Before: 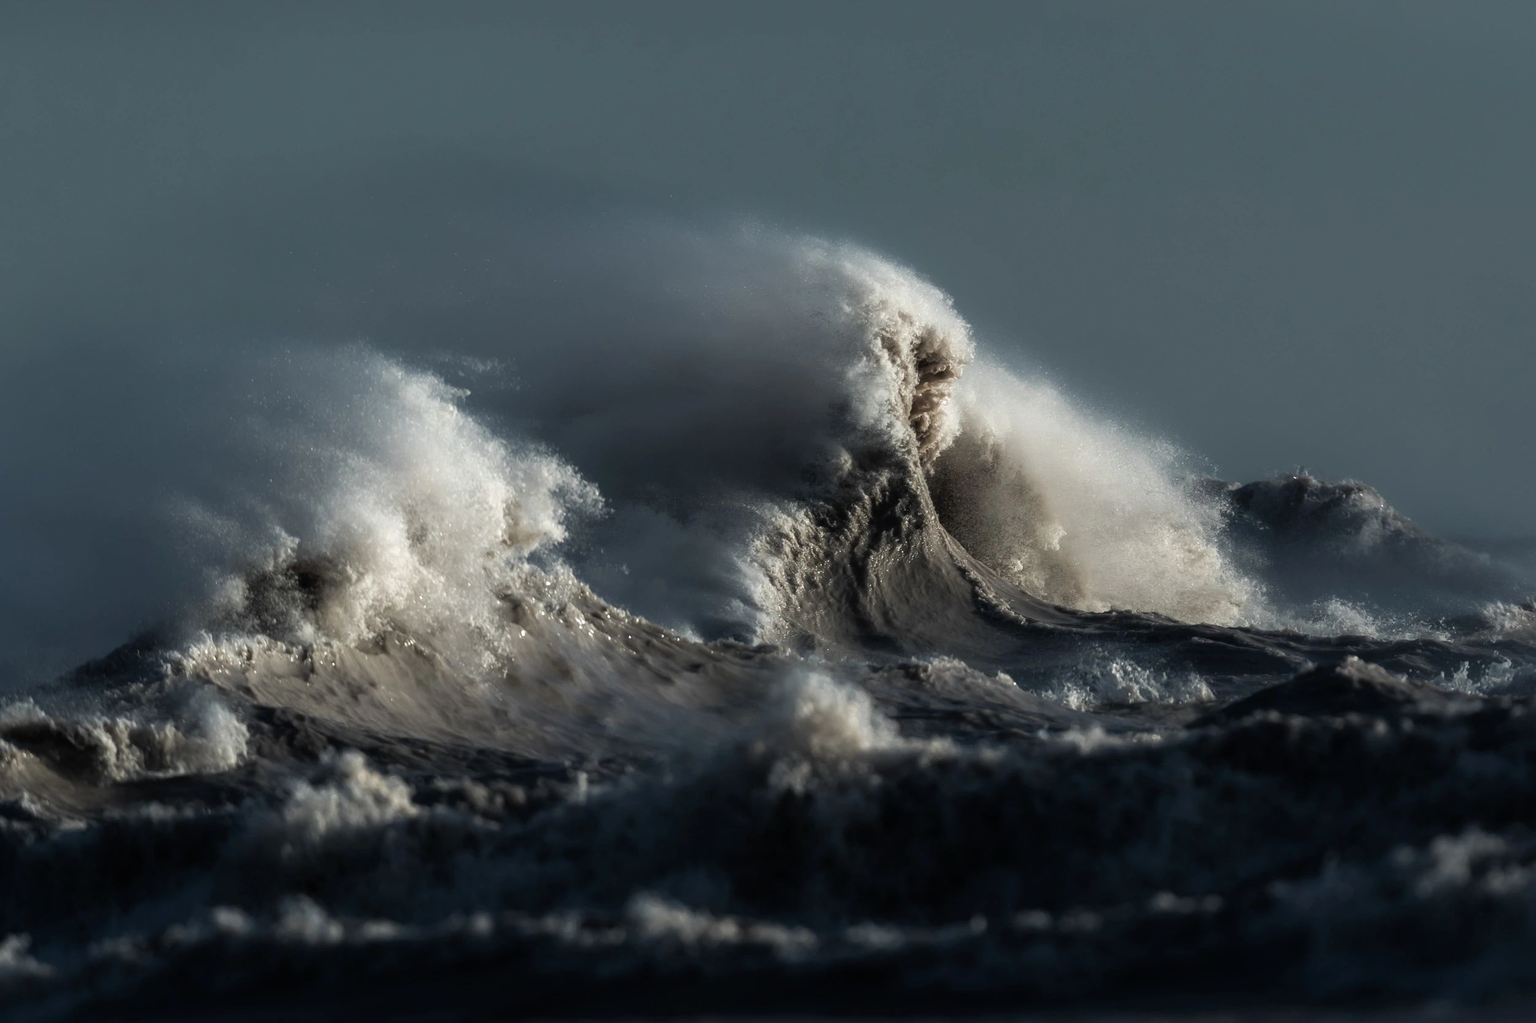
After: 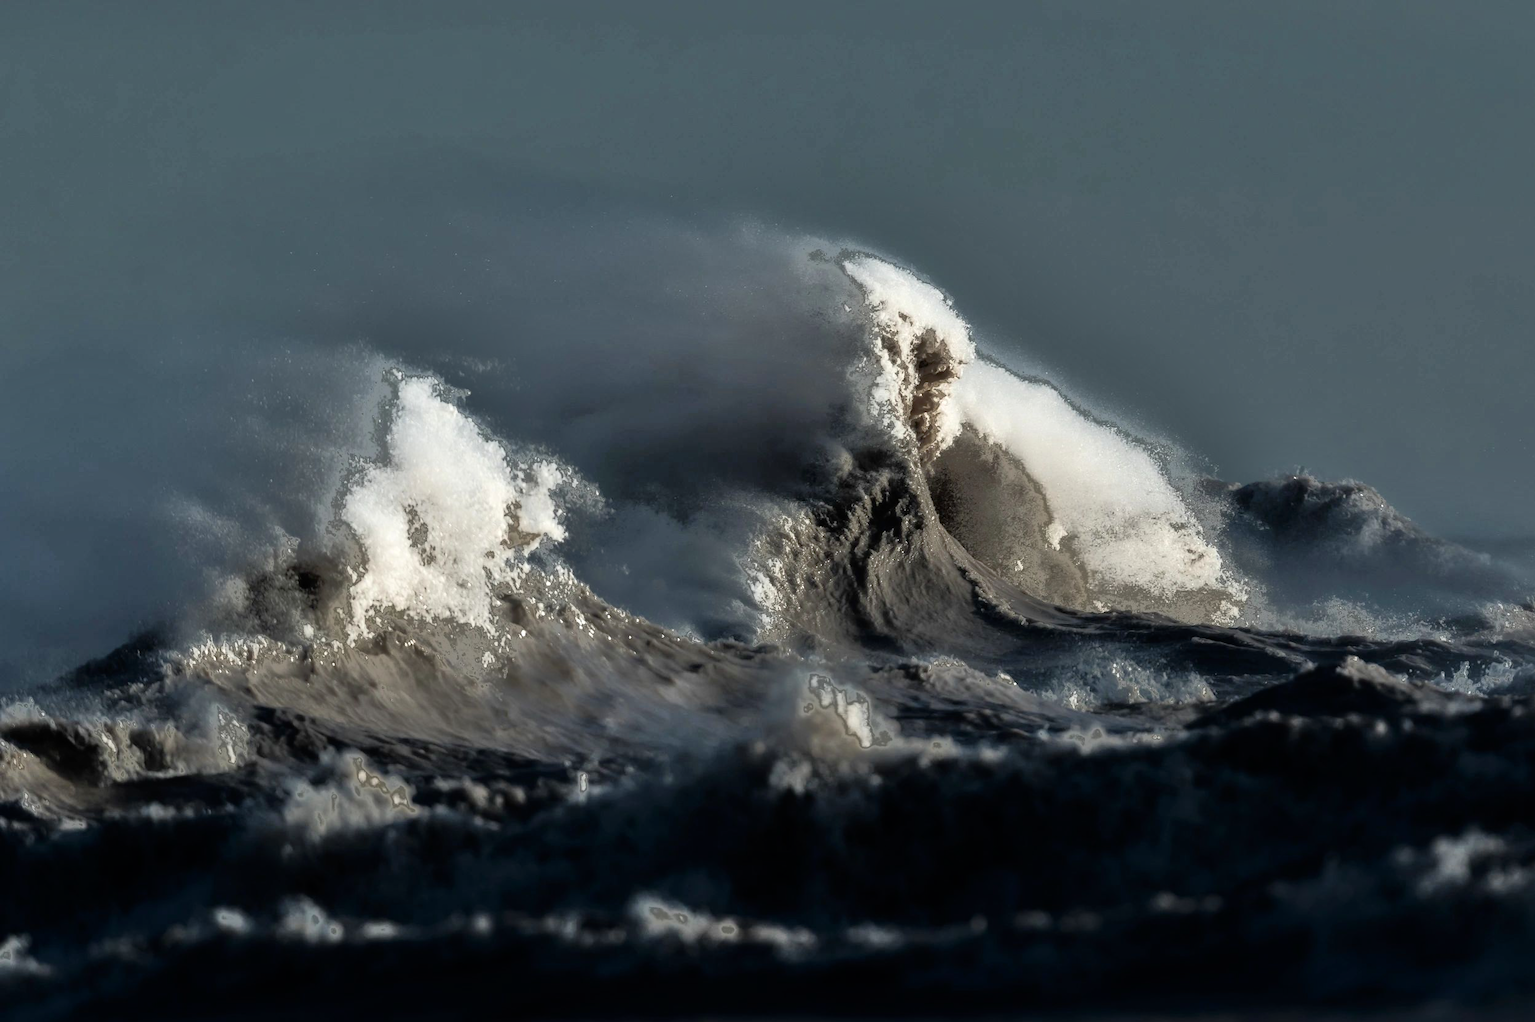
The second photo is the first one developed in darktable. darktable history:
tone equalizer: -8 EV -0.528 EV, -7 EV -0.319 EV, -6 EV -0.083 EV, -5 EV 0.413 EV, -4 EV 0.985 EV, -3 EV 0.791 EV, -2 EV -0.01 EV, -1 EV 0.14 EV, +0 EV -0.012 EV, smoothing 1
fill light: exposure -0.73 EV, center 0.69, width 2.2
contrast brightness saturation: contrast 0.22
